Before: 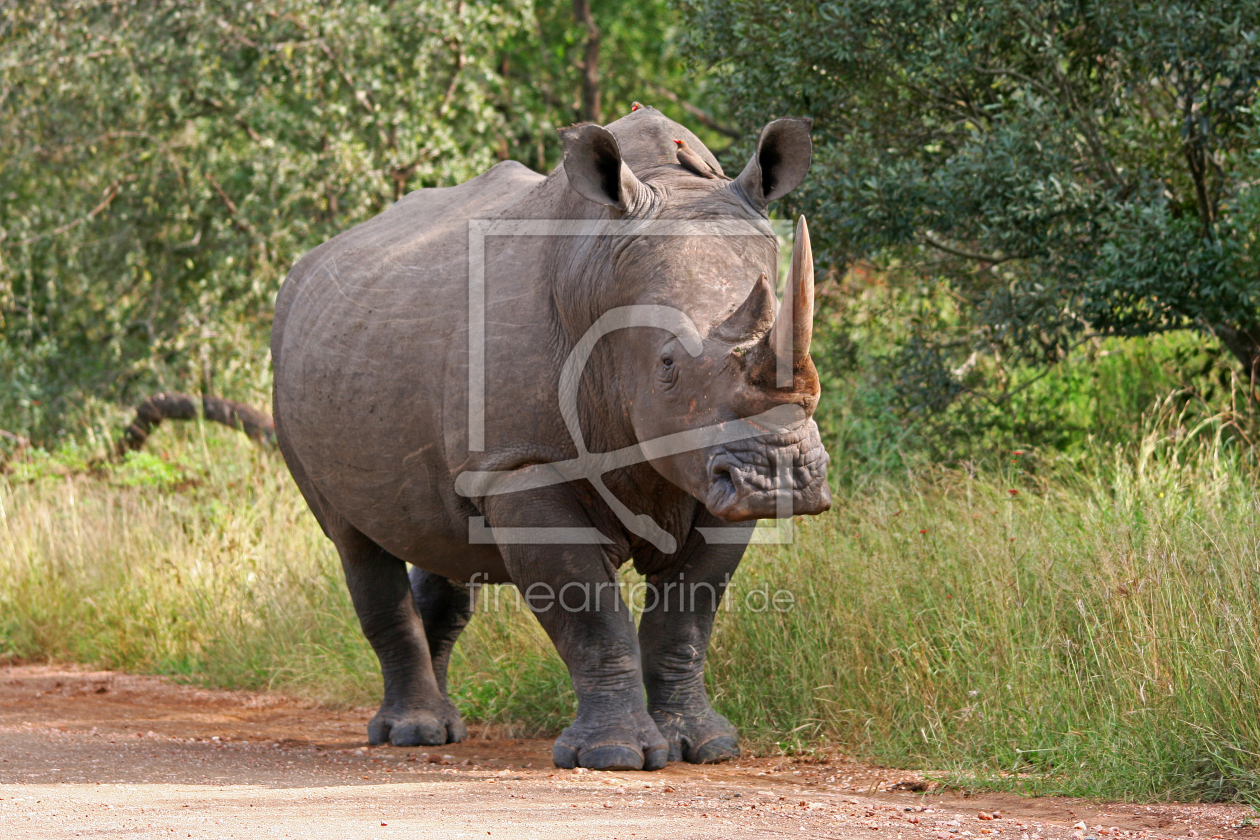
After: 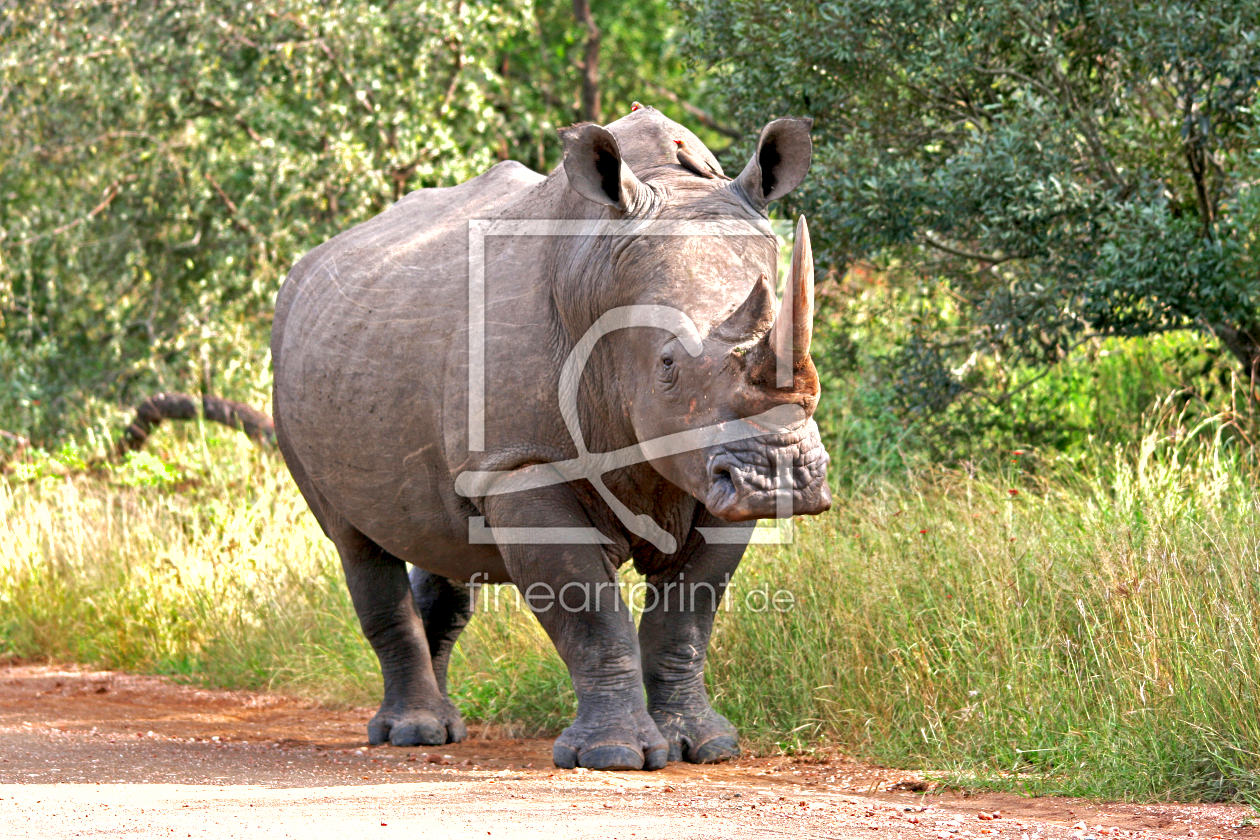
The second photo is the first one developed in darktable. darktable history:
exposure: black level correction 0, exposure 0.7 EV, compensate exposure bias true, compensate highlight preservation false
shadows and highlights: on, module defaults
contrast equalizer: octaves 7, y [[0.6 ×6], [0.55 ×6], [0 ×6], [0 ×6], [0 ×6]], mix 0.53
